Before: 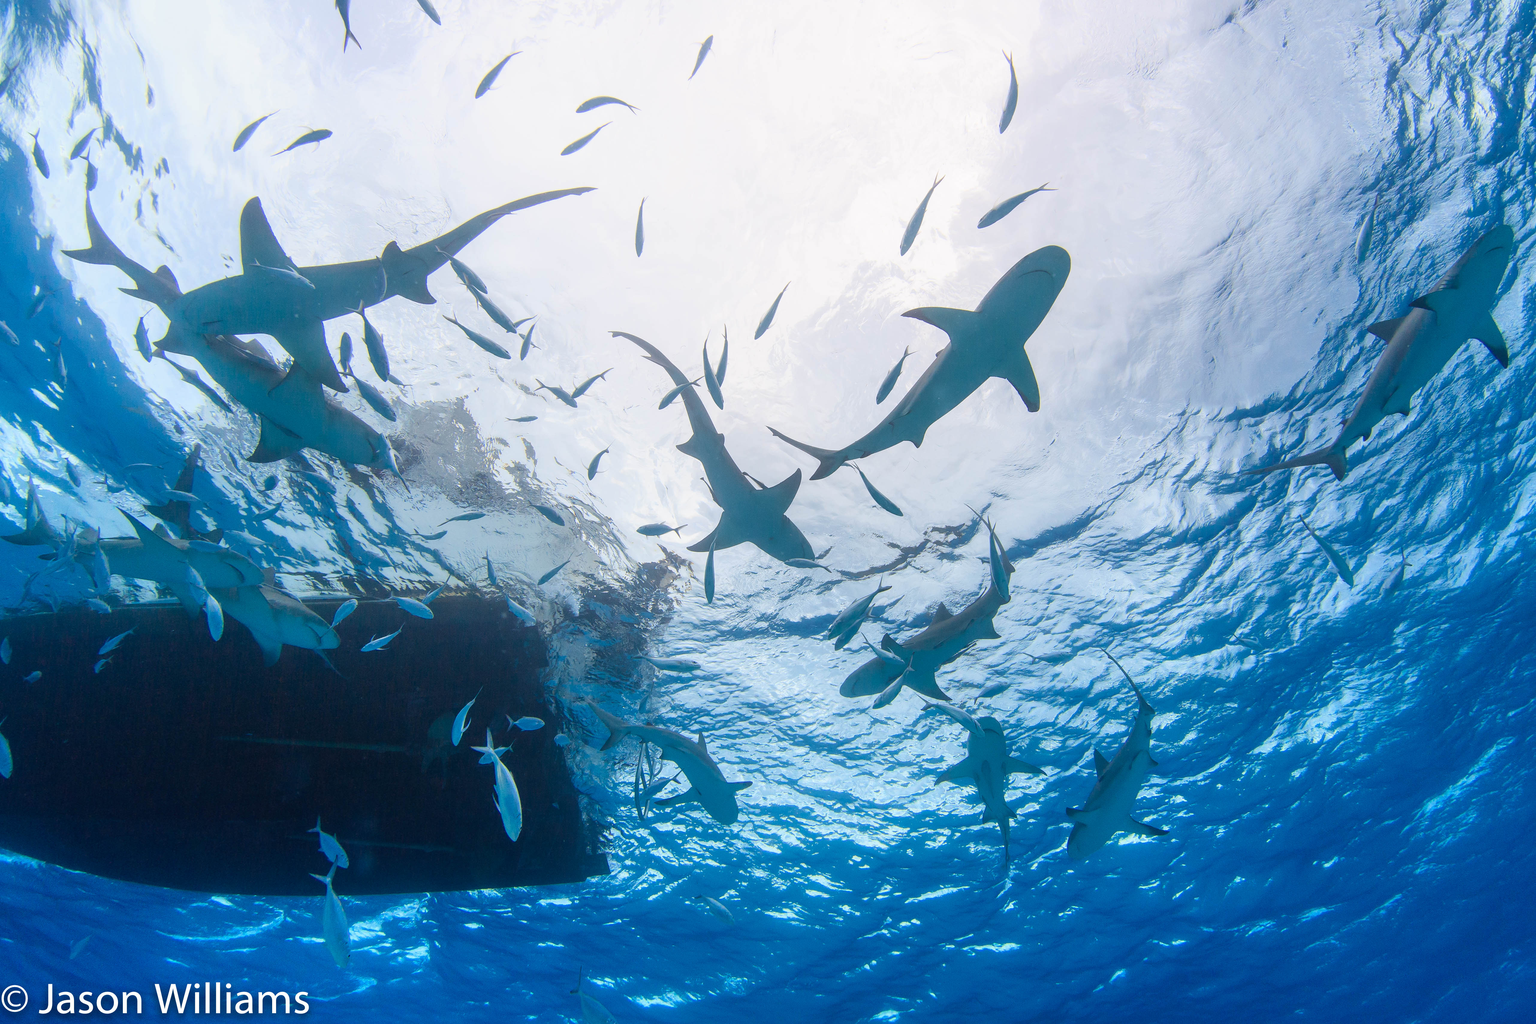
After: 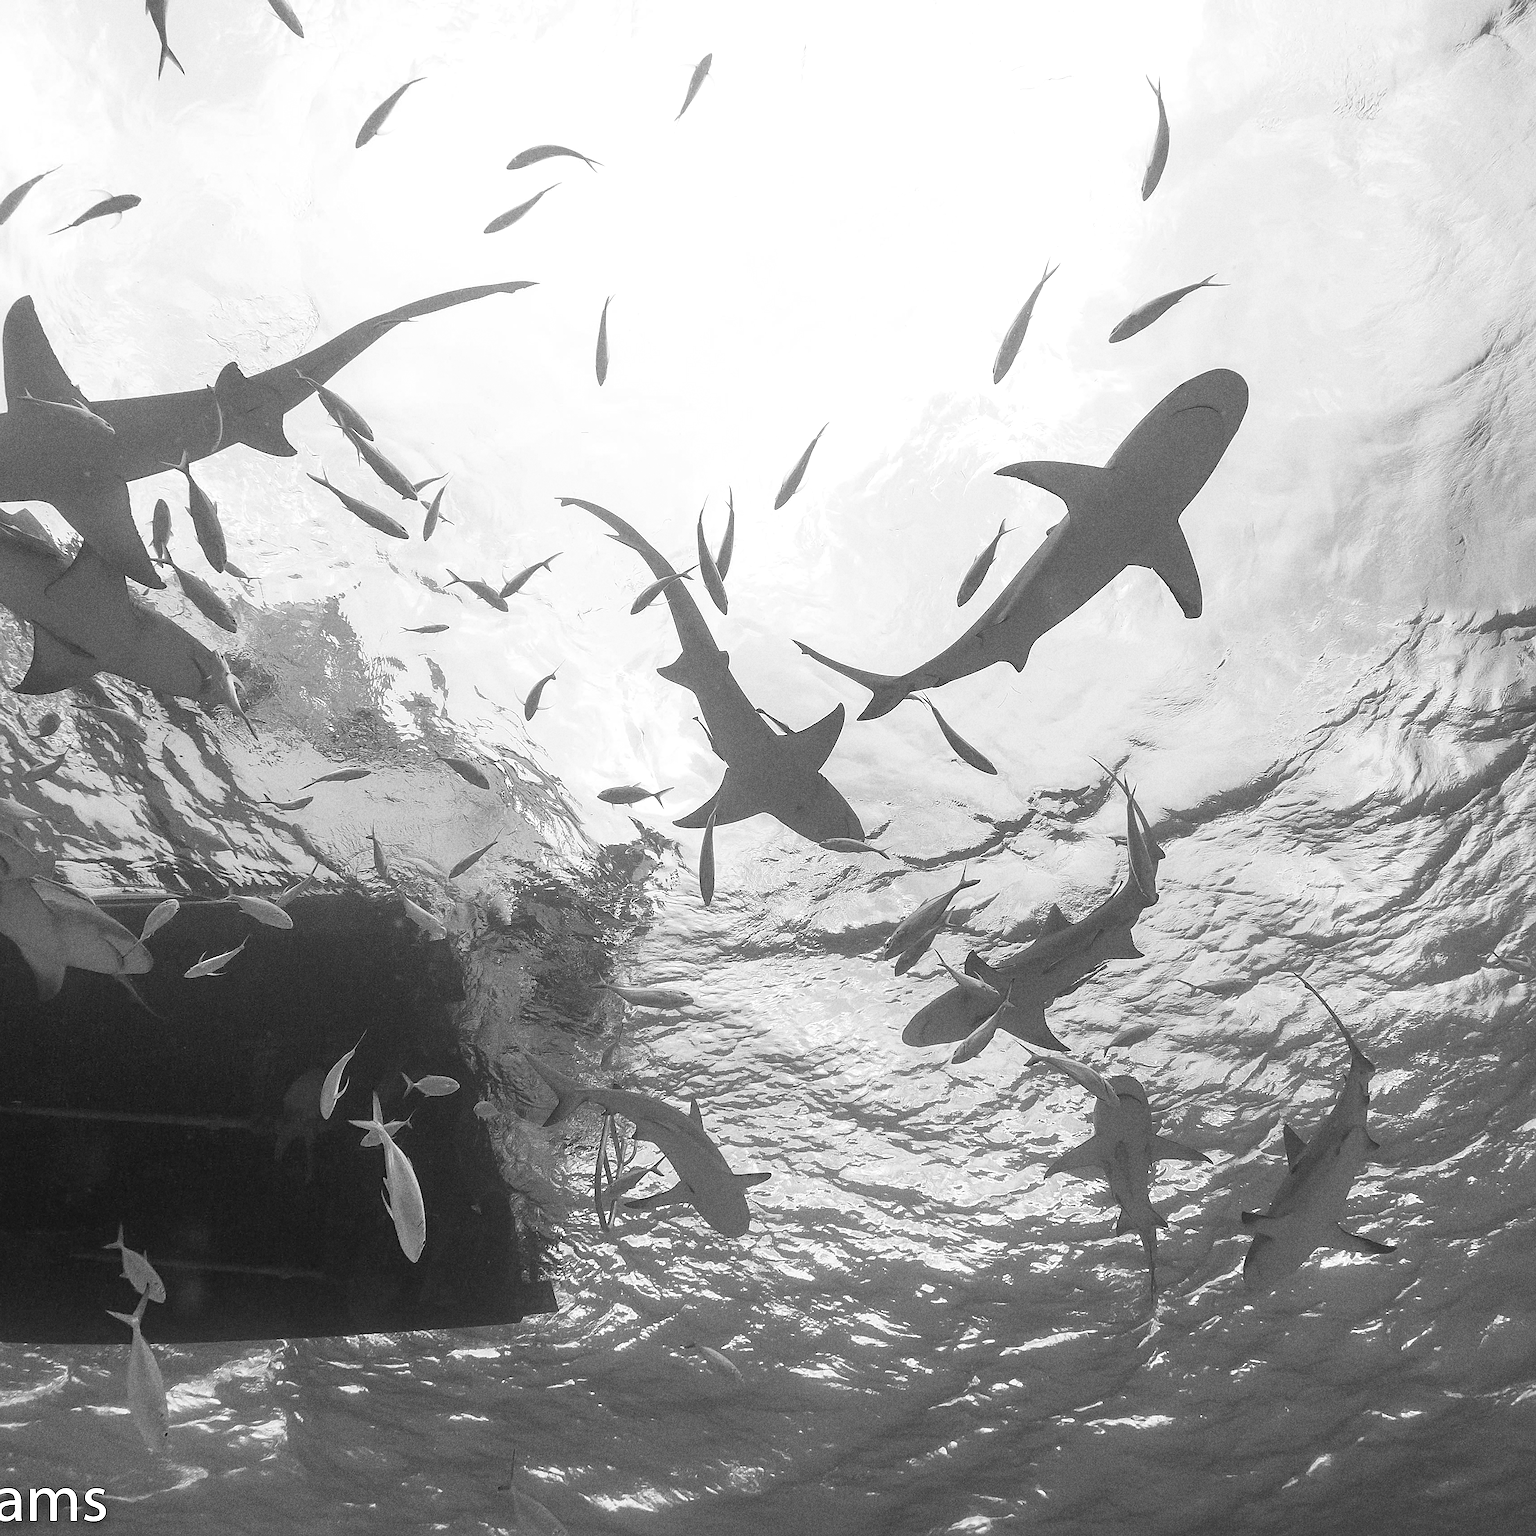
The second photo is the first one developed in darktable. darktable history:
haze removal: compatibility mode true, adaptive false
crop and rotate: left 15.546%, right 17.787%
sharpen: radius 1.4, amount 1.25, threshold 0.7
grain: coarseness 0.09 ISO, strength 40%
exposure: exposure 0.207 EV, compensate highlight preservation false
monochrome: on, module defaults
tone curve: curves: ch0 [(0, 0) (0.003, 0.005) (0.011, 0.019) (0.025, 0.04) (0.044, 0.064) (0.069, 0.095) (0.1, 0.129) (0.136, 0.169) (0.177, 0.207) (0.224, 0.247) (0.277, 0.298) (0.335, 0.354) (0.399, 0.416) (0.468, 0.478) (0.543, 0.553) (0.623, 0.634) (0.709, 0.709) (0.801, 0.817) (0.898, 0.912) (1, 1)], preserve colors none
color zones: curves: ch1 [(0, 0.292) (0.001, 0.292) (0.2, 0.264) (0.4, 0.248) (0.6, 0.248) (0.8, 0.264) (0.999, 0.292) (1, 0.292)]
